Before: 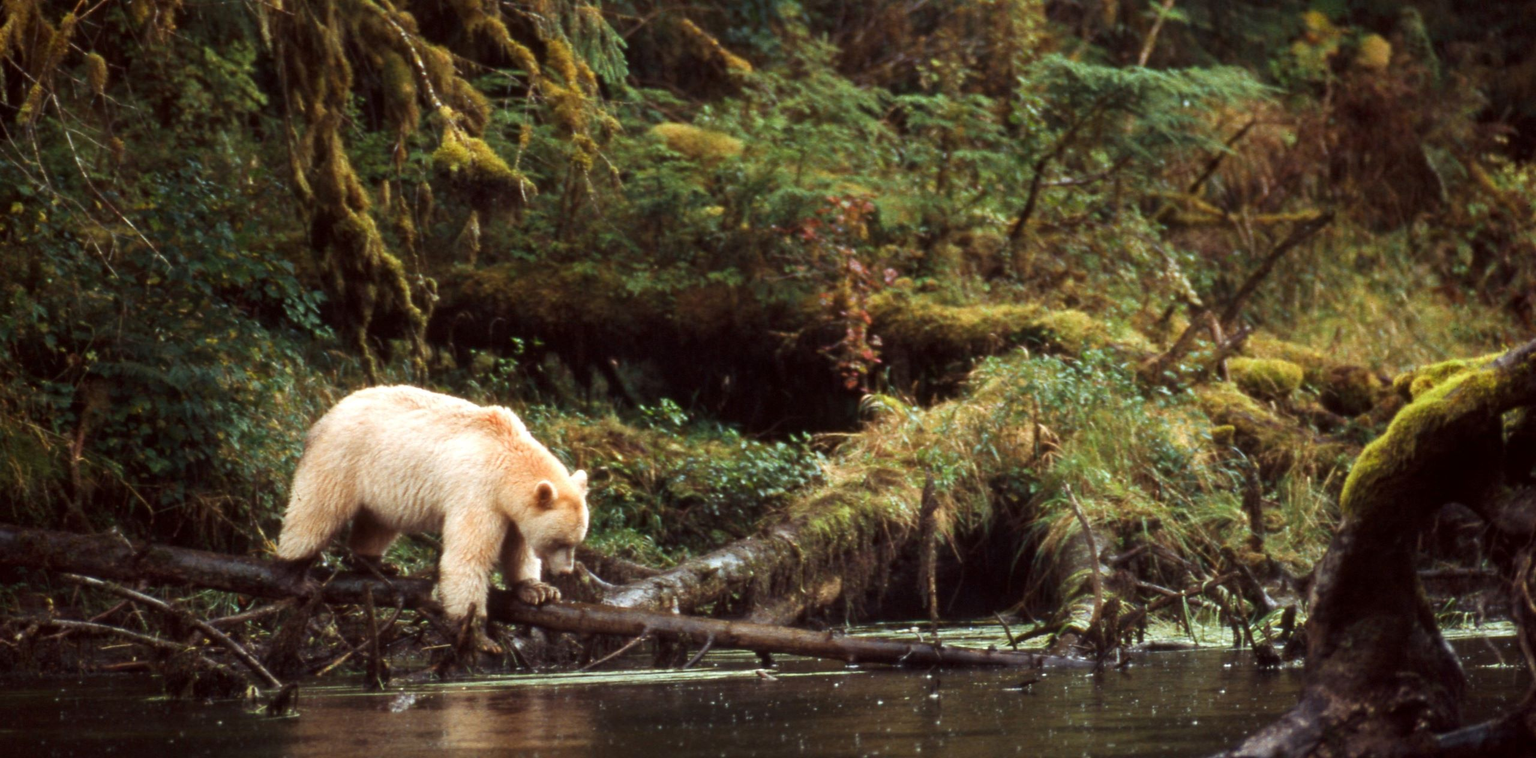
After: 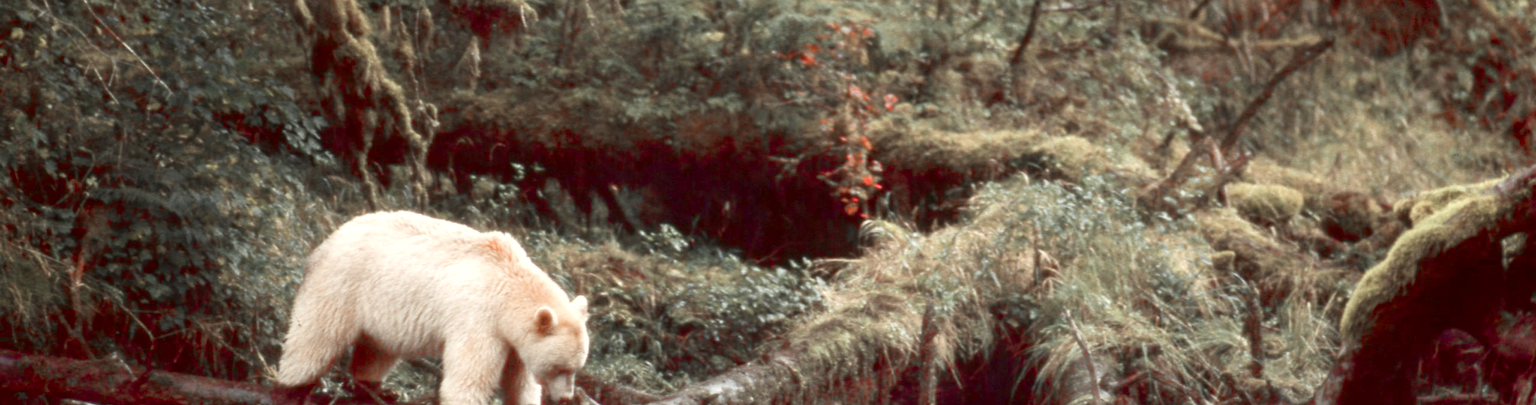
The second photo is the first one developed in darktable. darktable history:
levels: levels [0, 0.43, 0.984]
white balance: red 1.045, blue 0.932
crop and rotate: top 23.043%, bottom 23.437%
base curve: curves: ch0 [(0, 0) (0.297, 0.298) (1, 1)], preserve colors none
color zones: curves: ch1 [(0, 0.831) (0.08, 0.771) (0.157, 0.268) (0.241, 0.207) (0.562, -0.005) (0.714, -0.013) (0.876, 0.01) (1, 0.831)]
